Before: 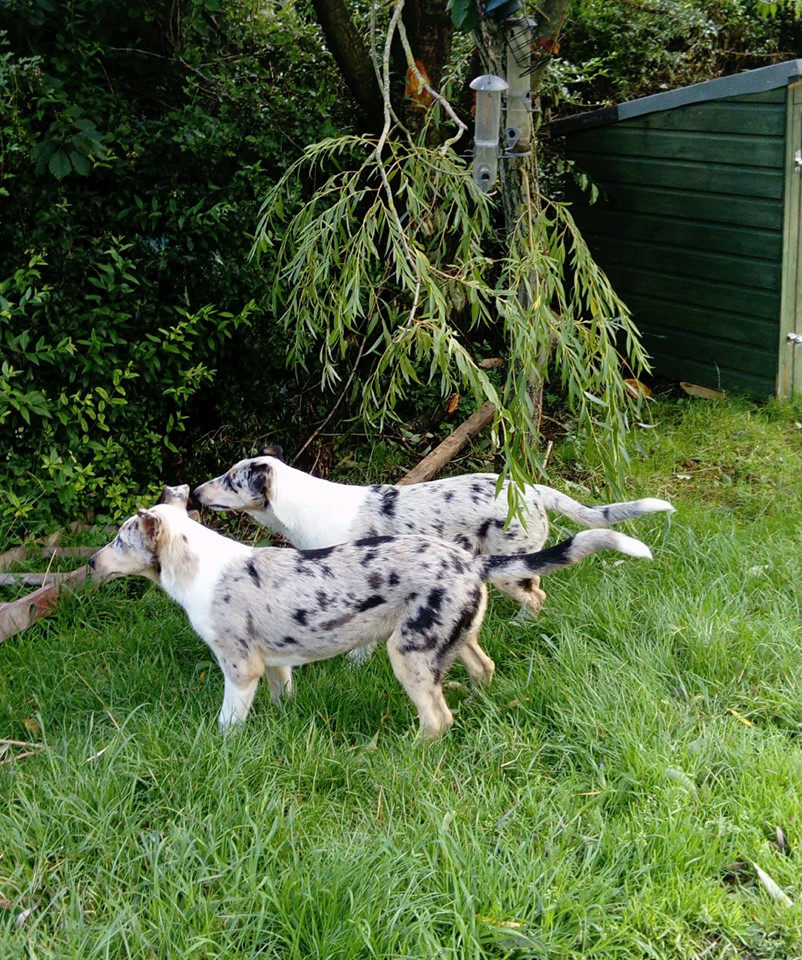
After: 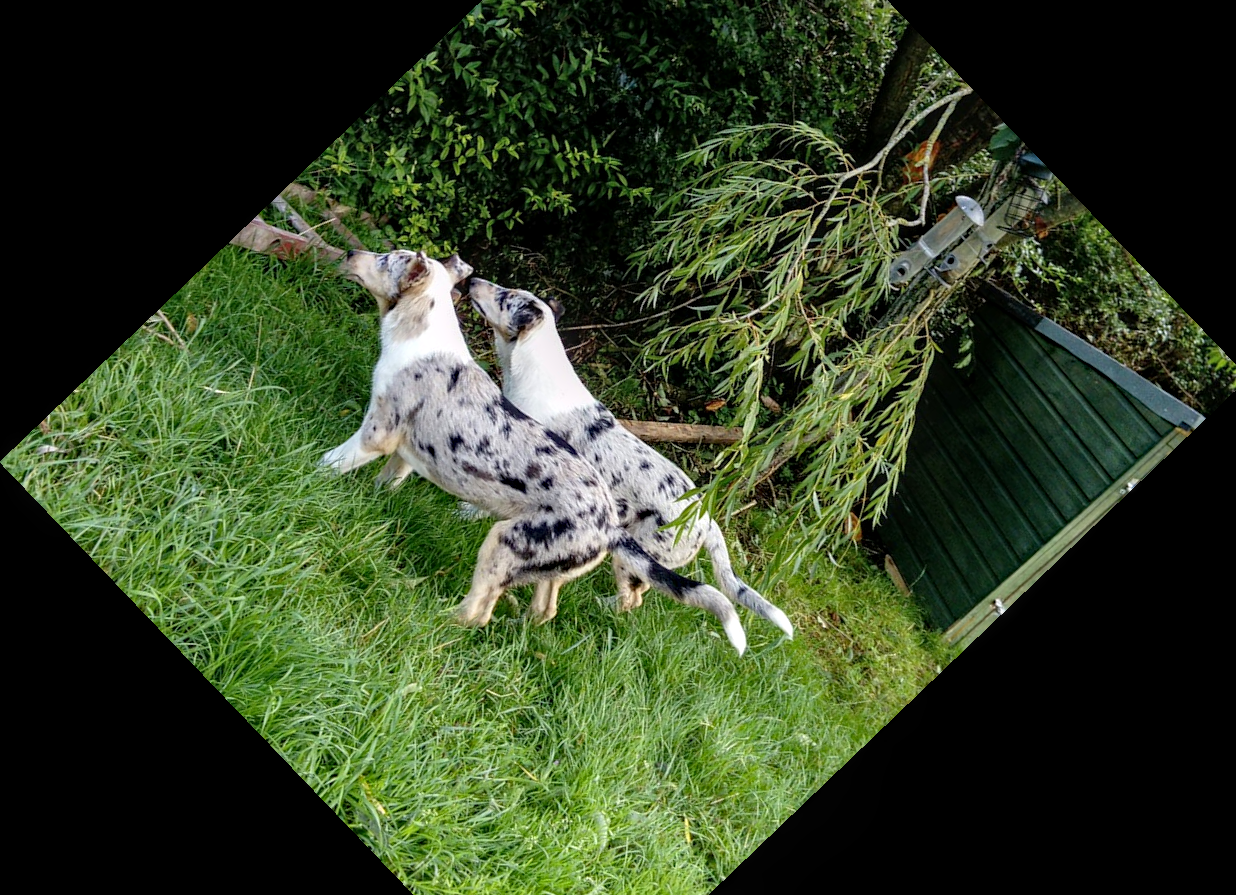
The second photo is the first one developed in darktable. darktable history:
local contrast: detail 130%
crop and rotate: angle -46.26°, top 16.234%, right 0.912%, bottom 11.704%
haze removal: compatibility mode true, adaptive false
